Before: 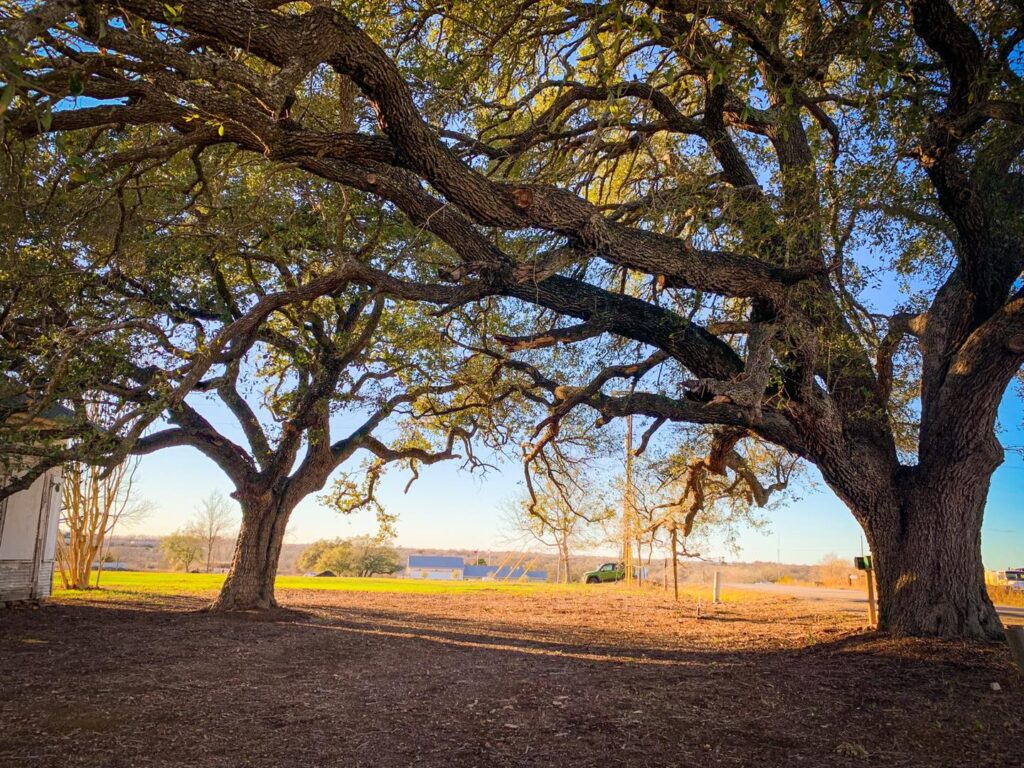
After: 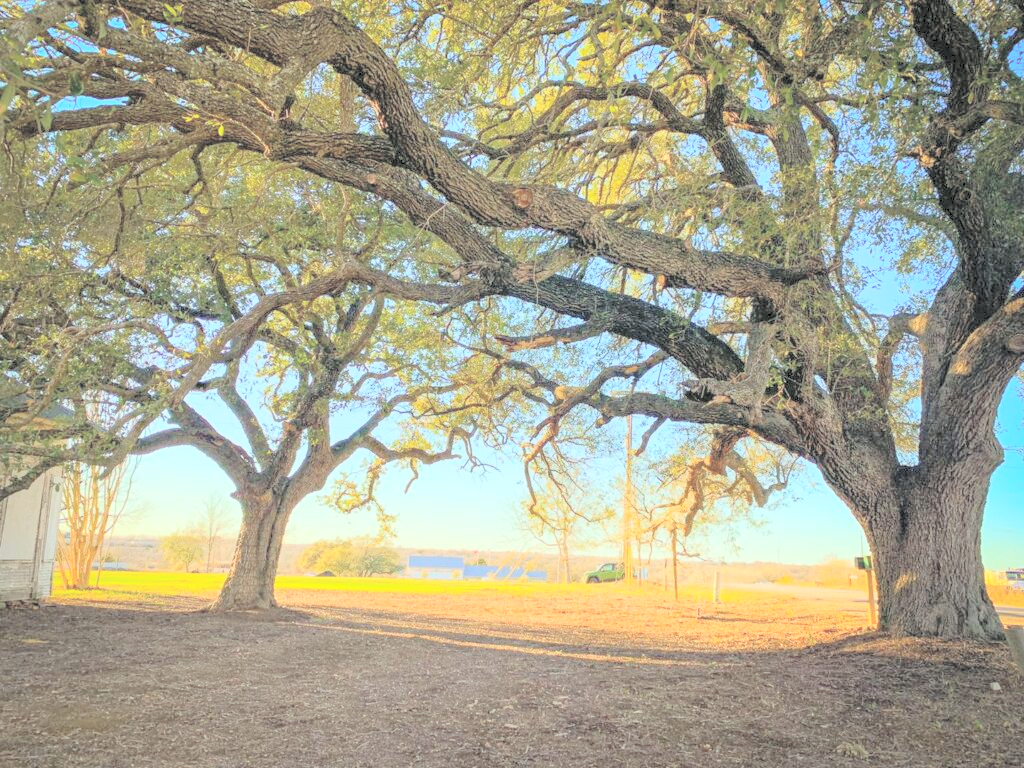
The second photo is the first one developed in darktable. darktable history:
base curve: curves: ch0 [(0, 0) (0.989, 0.992)], preserve colors none
contrast brightness saturation: brightness 1
color correction: highlights a* -8, highlights b* 3.1
